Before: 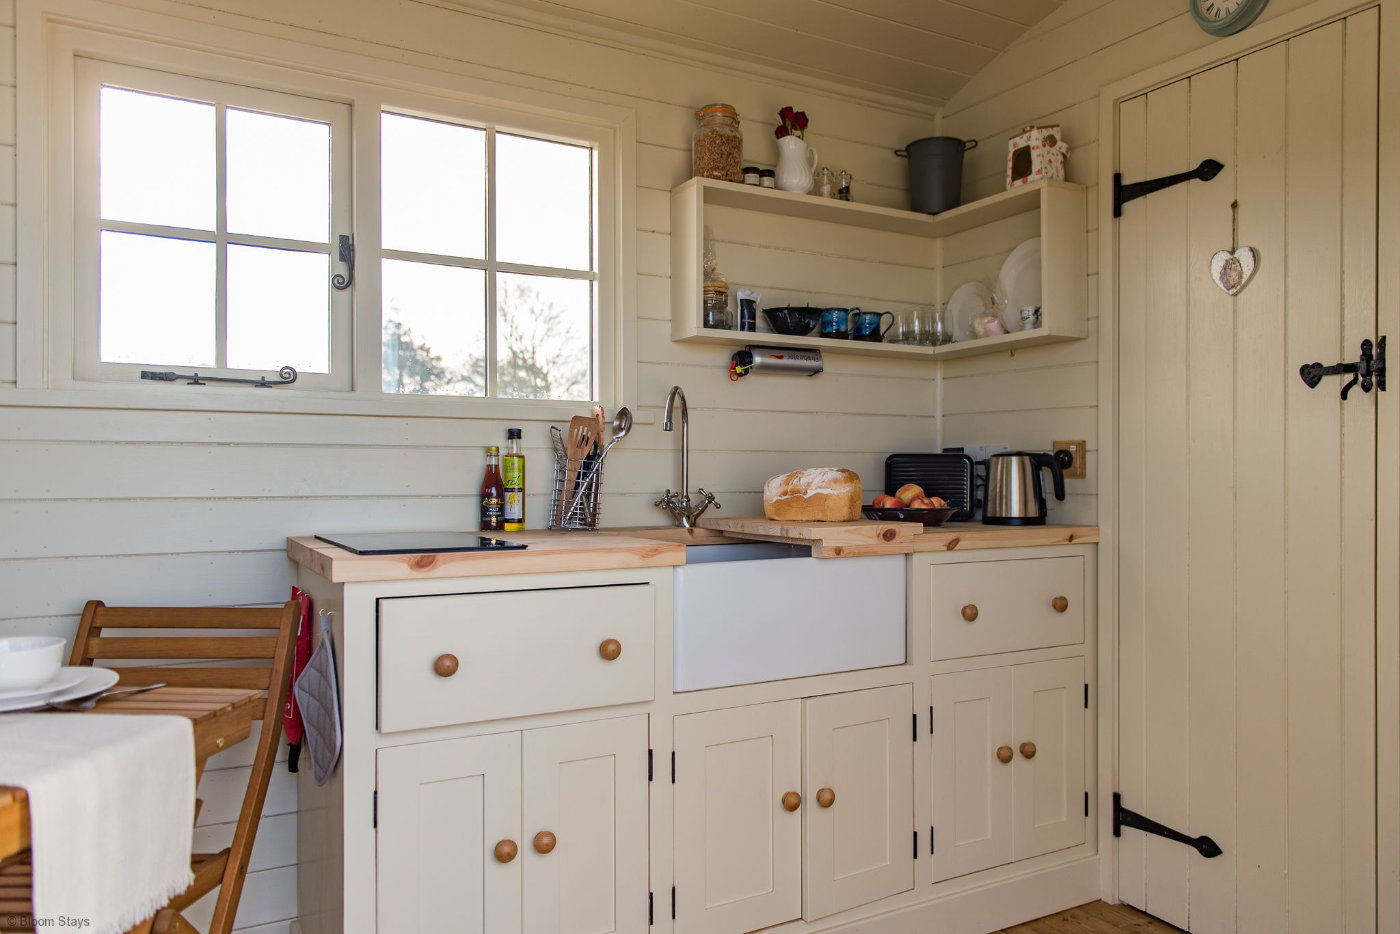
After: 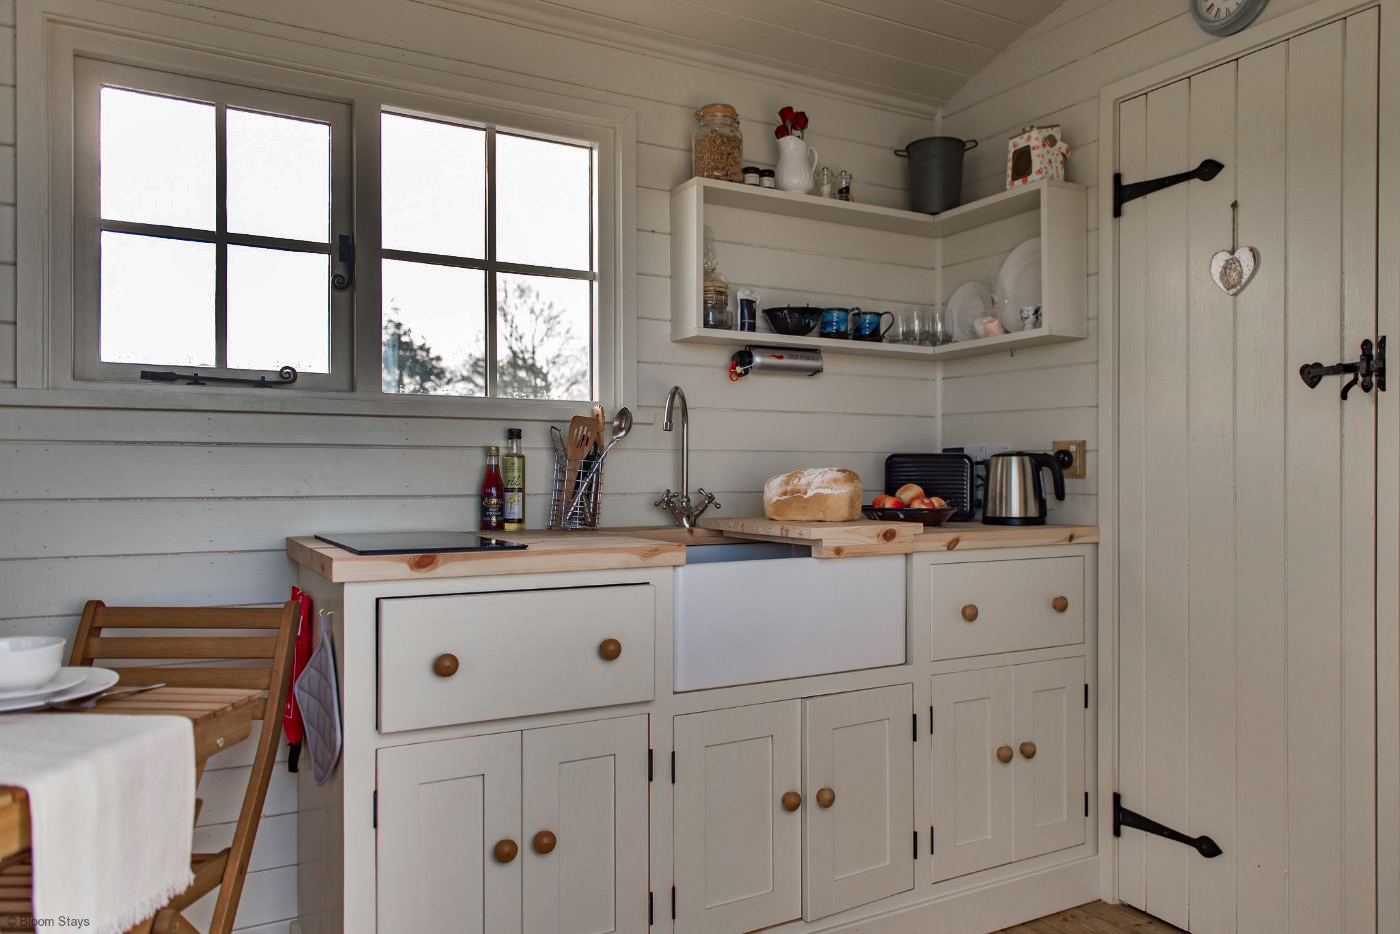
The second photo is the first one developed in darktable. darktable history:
color zones: curves: ch1 [(0, 0.708) (0.088, 0.648) (0.245, 0.187) (0.429, 0.326) (0.571, 0.498) (0.714, 0.5) (0.857, 0.5) (1, 0.708)]
shadows and highlights: shadows 18.86, highlights -83.53, soften with gaussian
